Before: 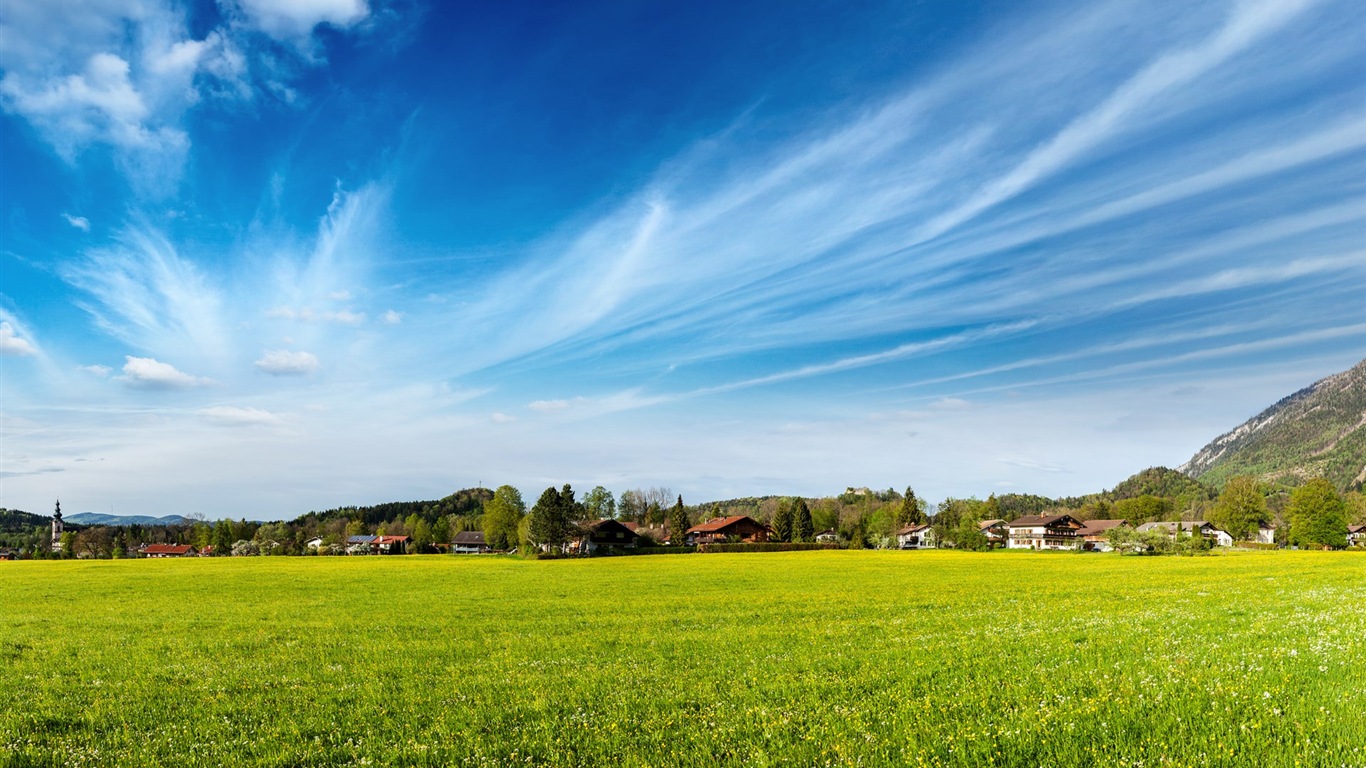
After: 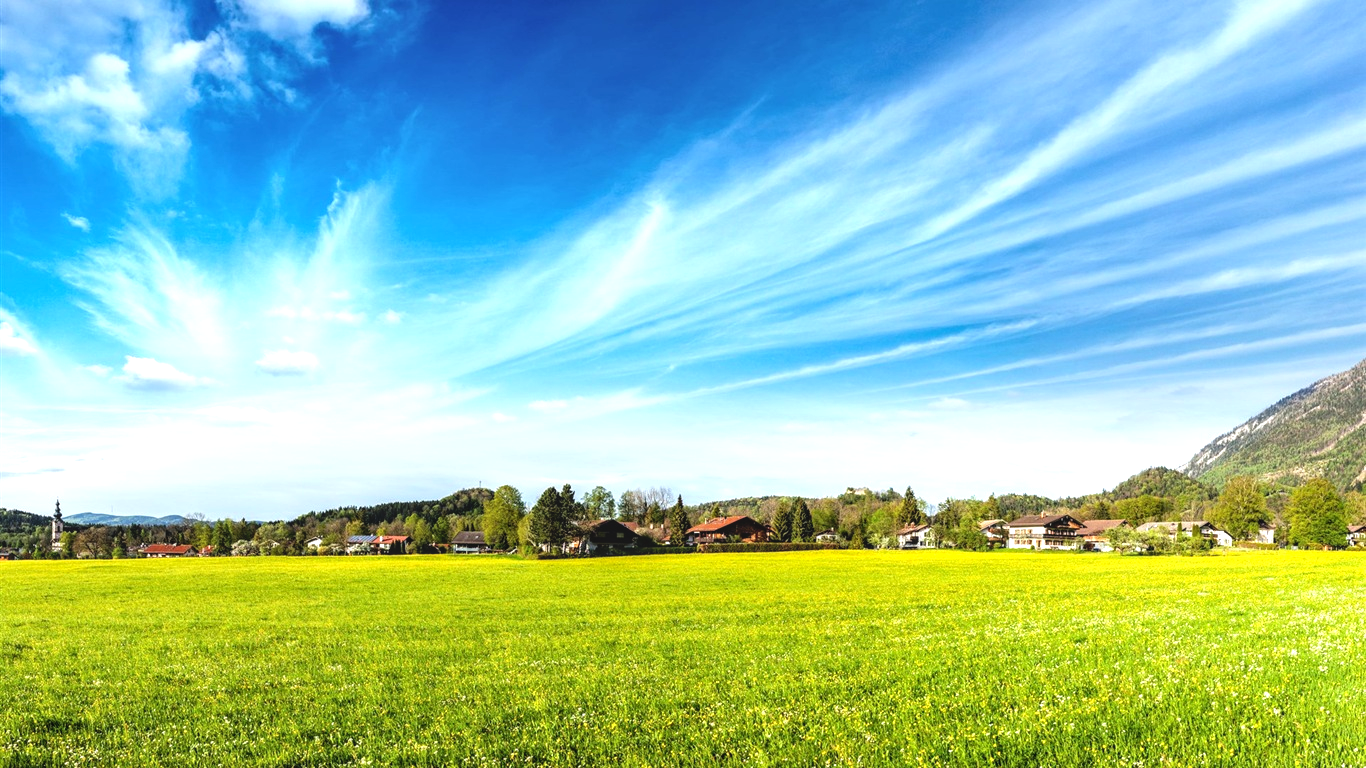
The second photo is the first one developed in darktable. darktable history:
tone equalizer: -8 EV -0.737 EV, -7 EV -0.687 EV, -6 EV -0.612 EV, -5 EV -0.422 EV, -3 EV 0.372 EV, -2 EV 0.6 EV, -1 EV 0.689 EV, +0 EV 0.743 EV
local contrast: detail 110%
